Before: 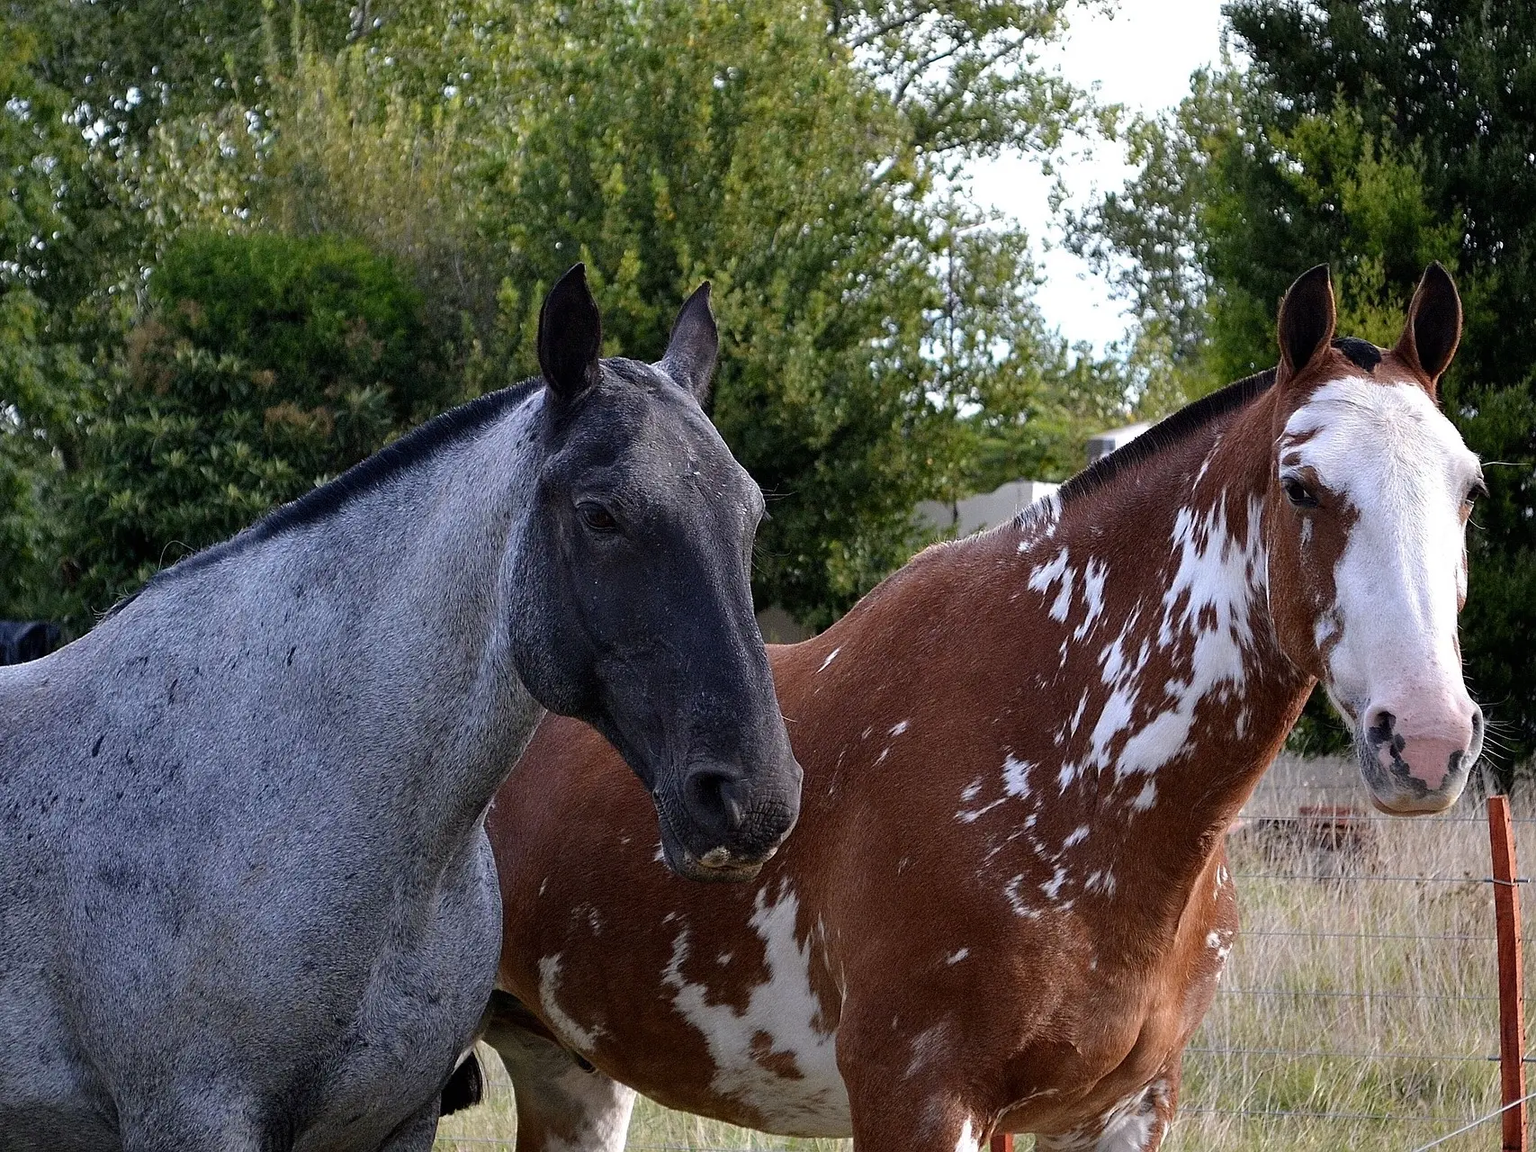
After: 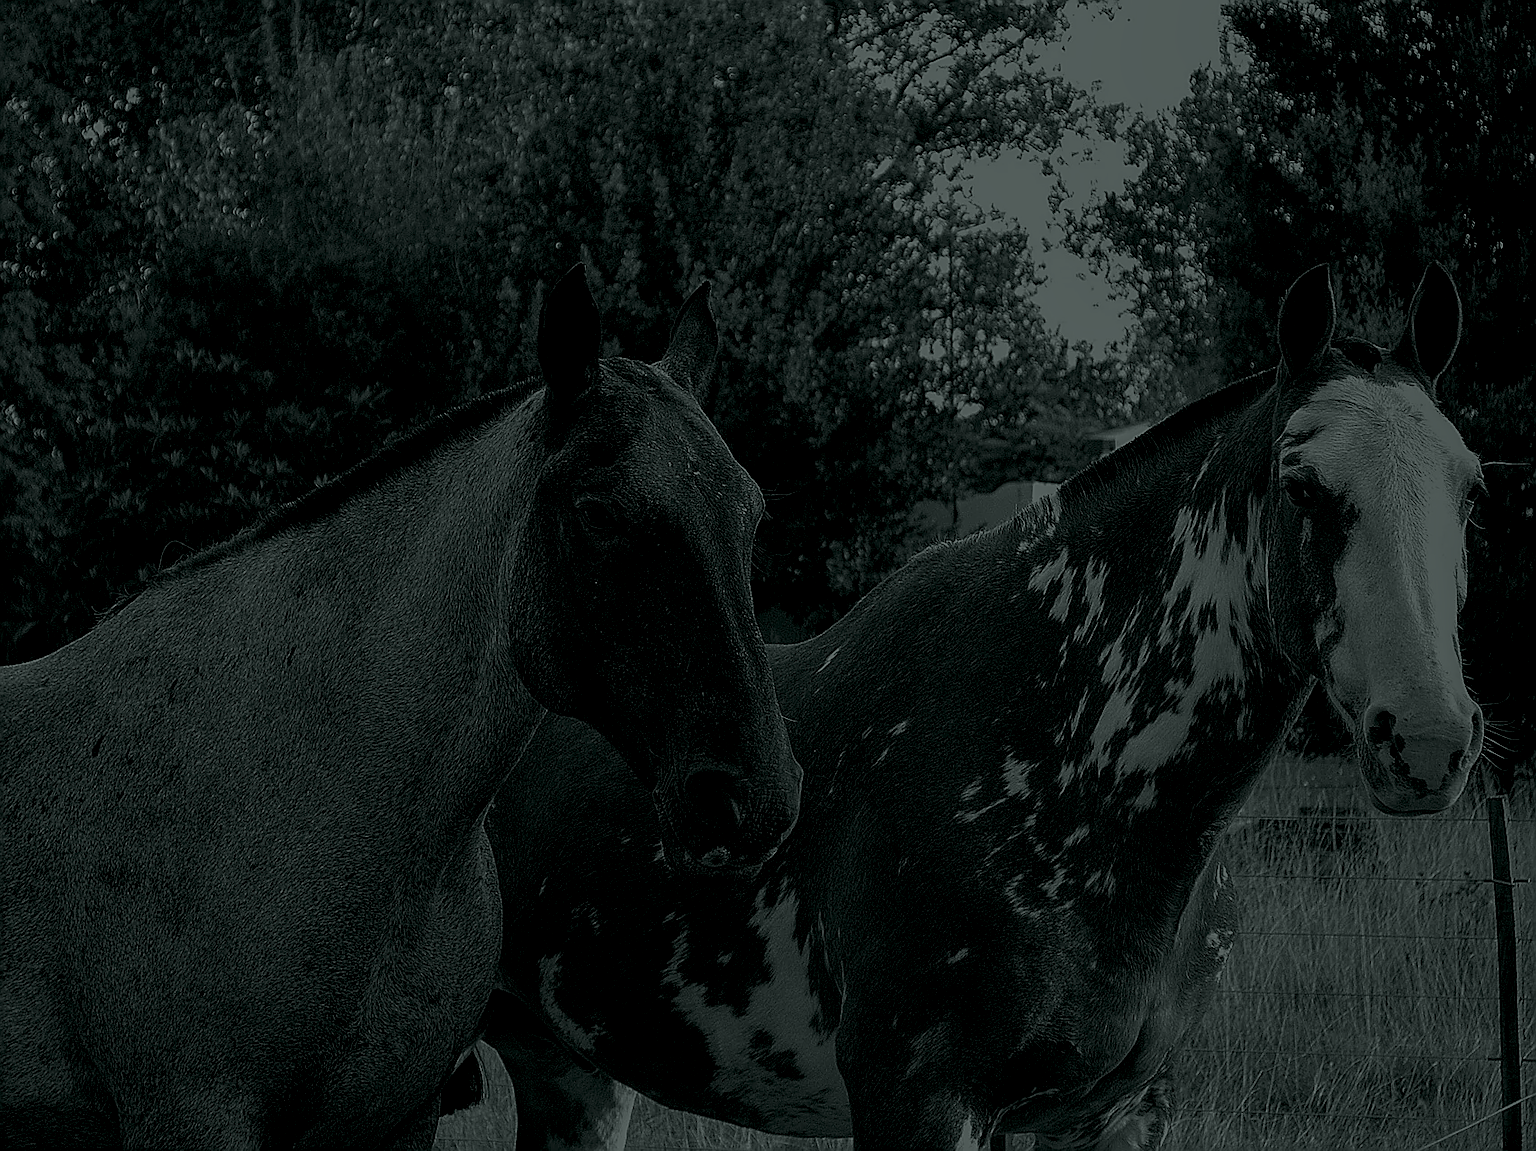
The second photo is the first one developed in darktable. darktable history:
colorize: hue 90°, saturation 19%, lightness 1.59%, version 1
sharpen: radius 1.4, amount 1.25, threshold 0.7
local contrast: on, module defaults
